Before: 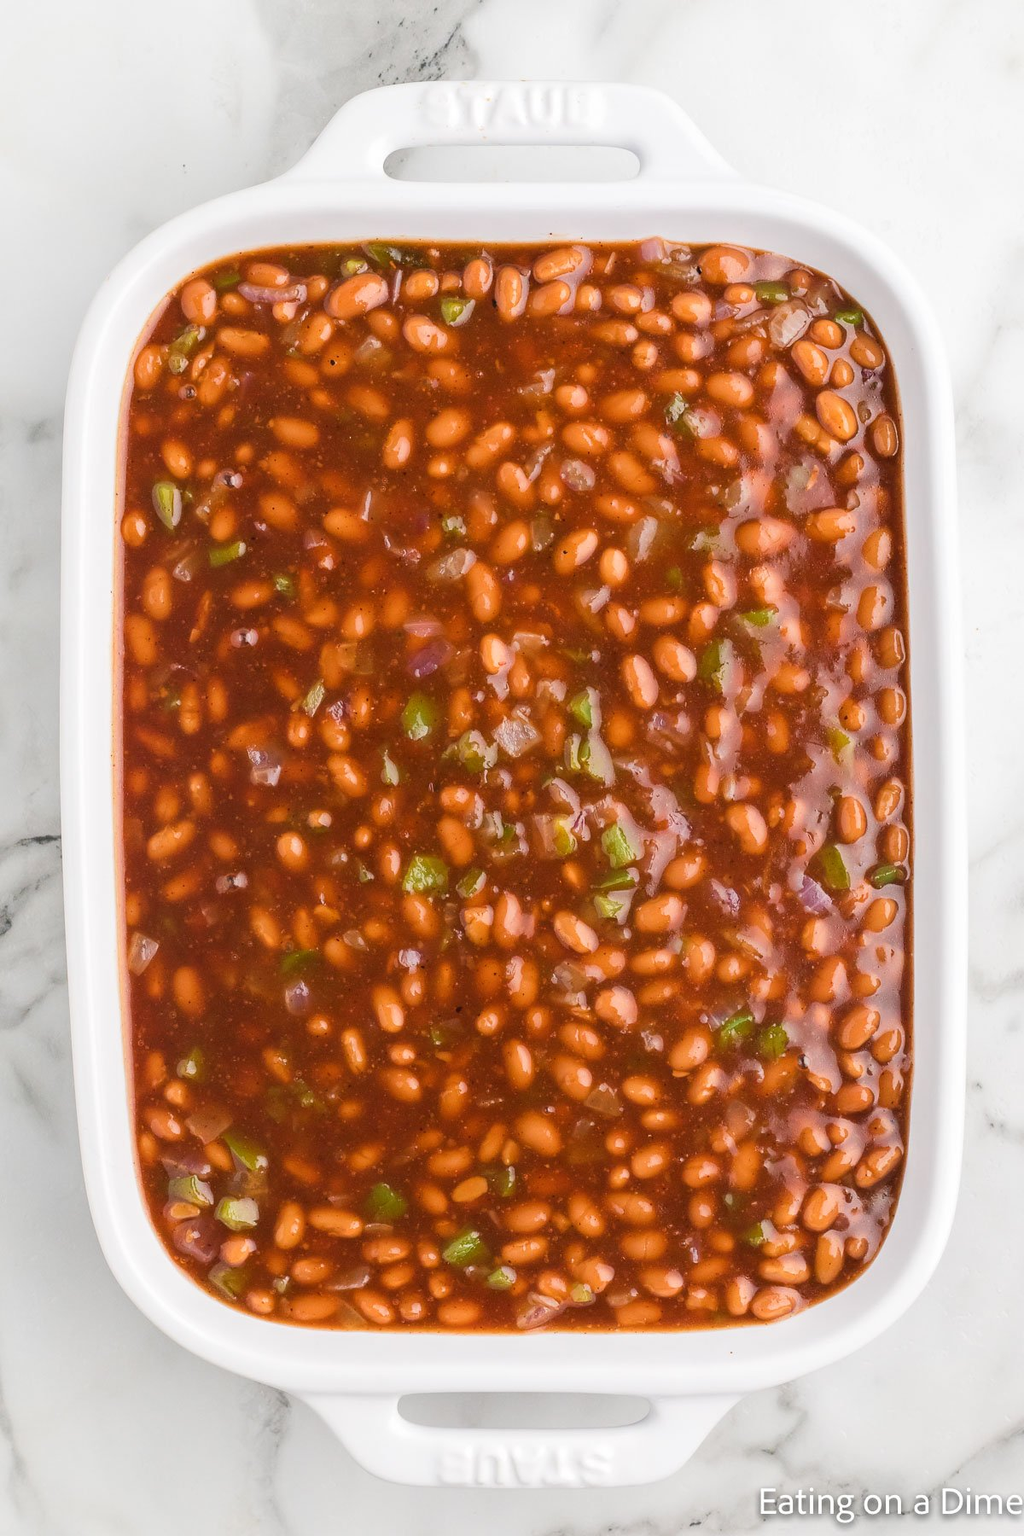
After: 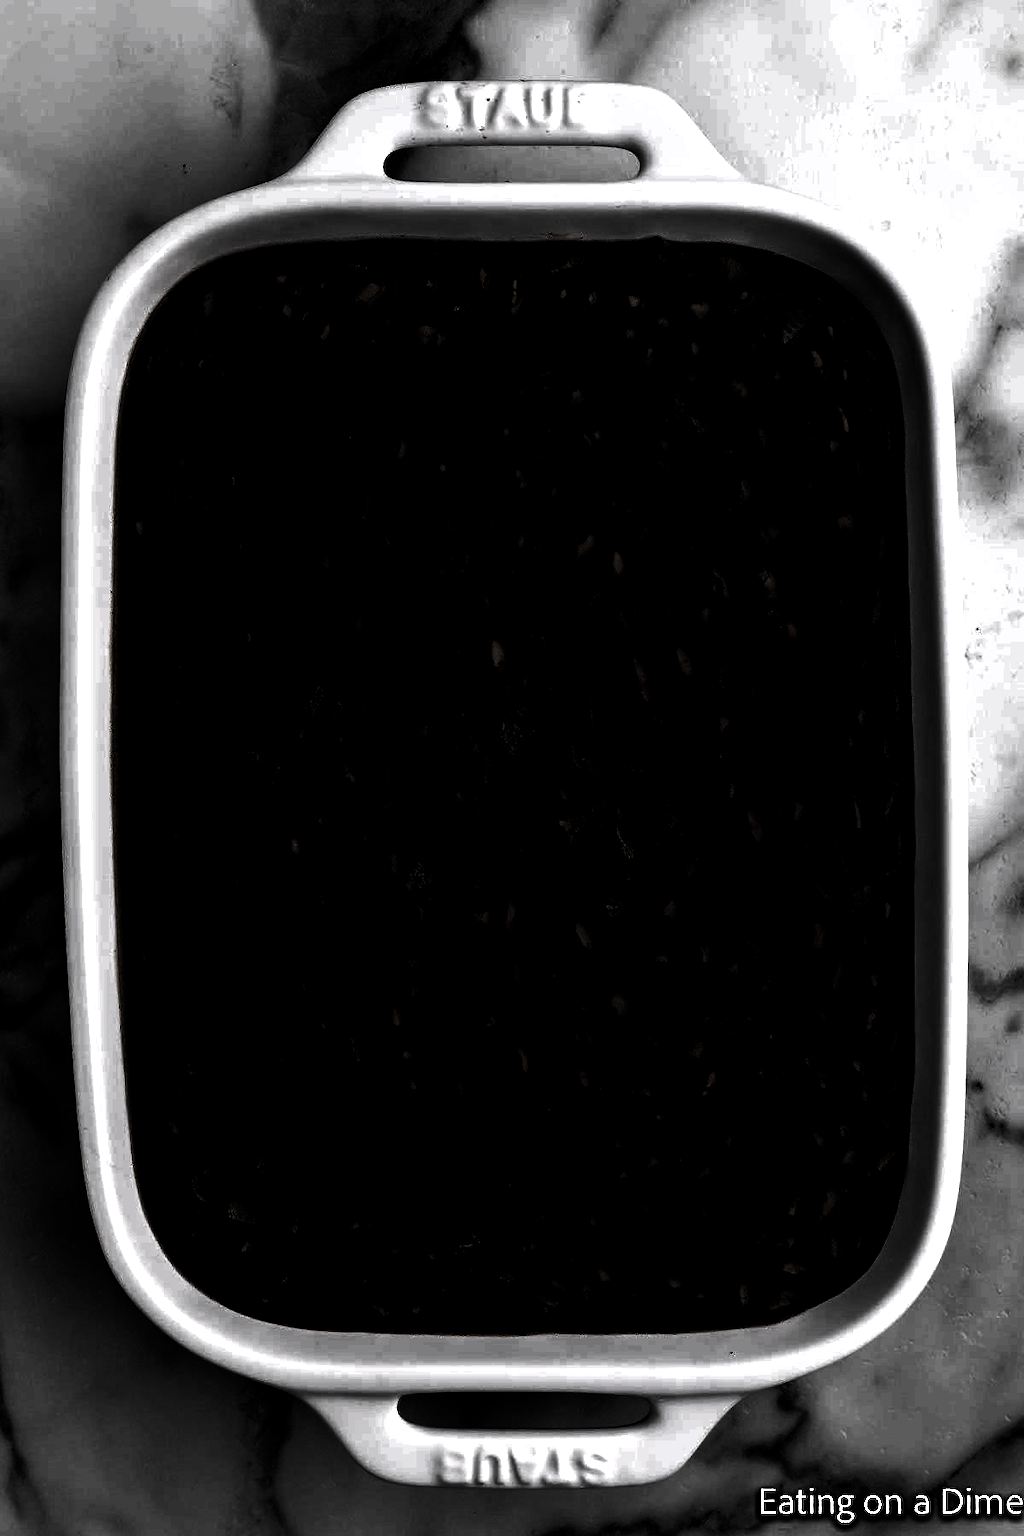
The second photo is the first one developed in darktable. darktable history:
color zones: curves: ch0 [(0, 0.5) (0.125, 0.4) (0.25, 0.5) (0.375, 0.4) (0.5, 0.4) (0.625, 0.35) (0.75, 0.35) (0.875, 0.5)]; ch1 [(0, 0.35) (0.125, 0.45) (0.25, 0.35) (0.375, 0.35) (0.5, 0.35) (0.625, 0.35) (0.75, 0.45) (0.875, 0.35)]; ch2 [(0, 0.6) (0.125, 0.5) (0.25, 0.5) (0.375, 0.6) (0.5, 0.6) (0.625, 0.5) (0.75, 0.5) (0.875, 0.5)]
color balance: lift [1, 1, 0.999, 1.001], gamma [1, 1.003, 1.005, 0.995], gain [1, 0.992, 0.988, 1.012], contrast 5%, output saturation 110%
levels: levels [0.721, 0.937, 0.997]
haze removal: adaptive false
